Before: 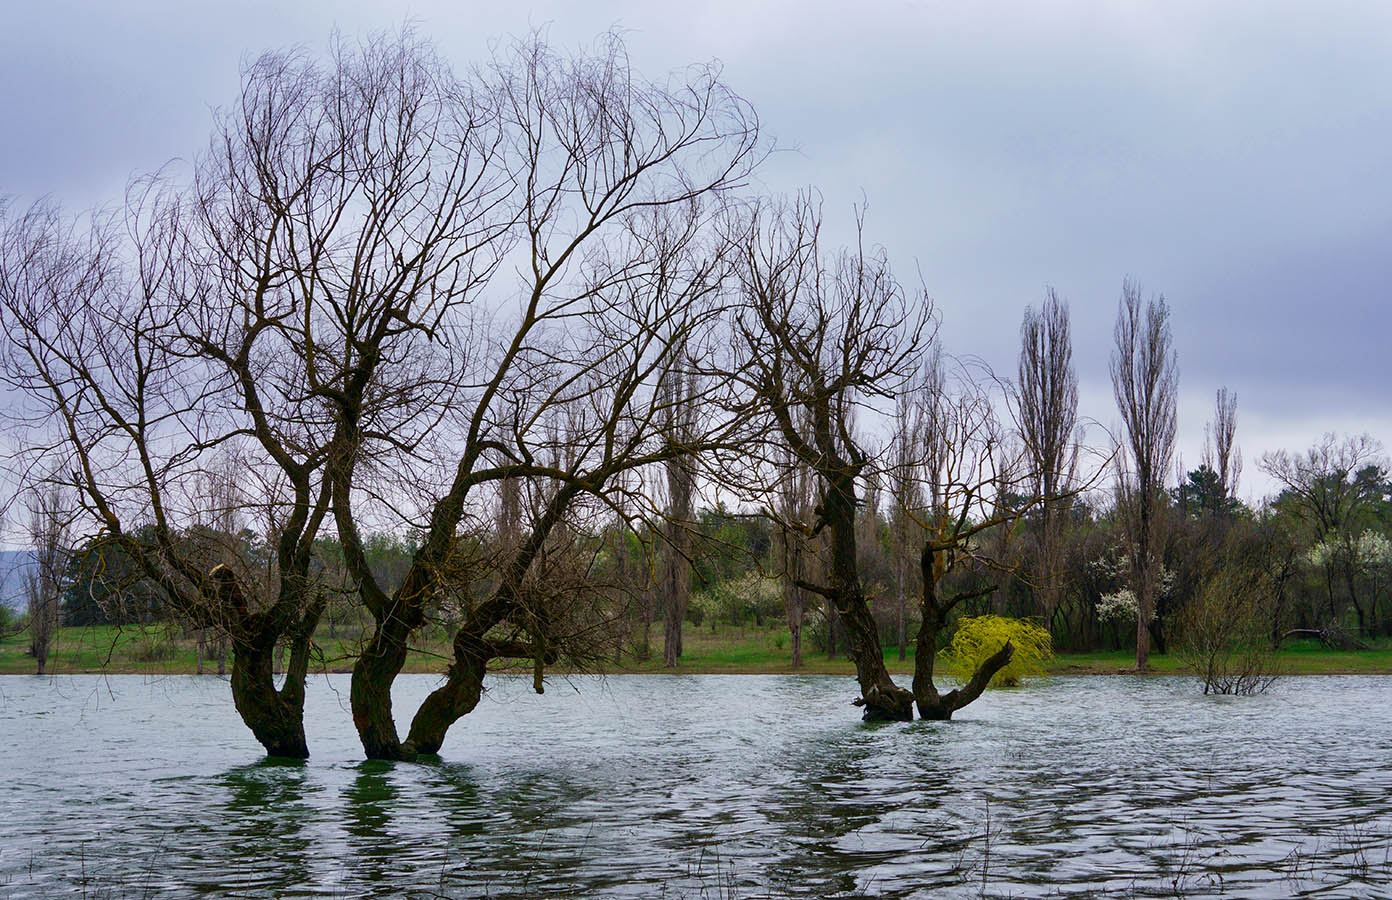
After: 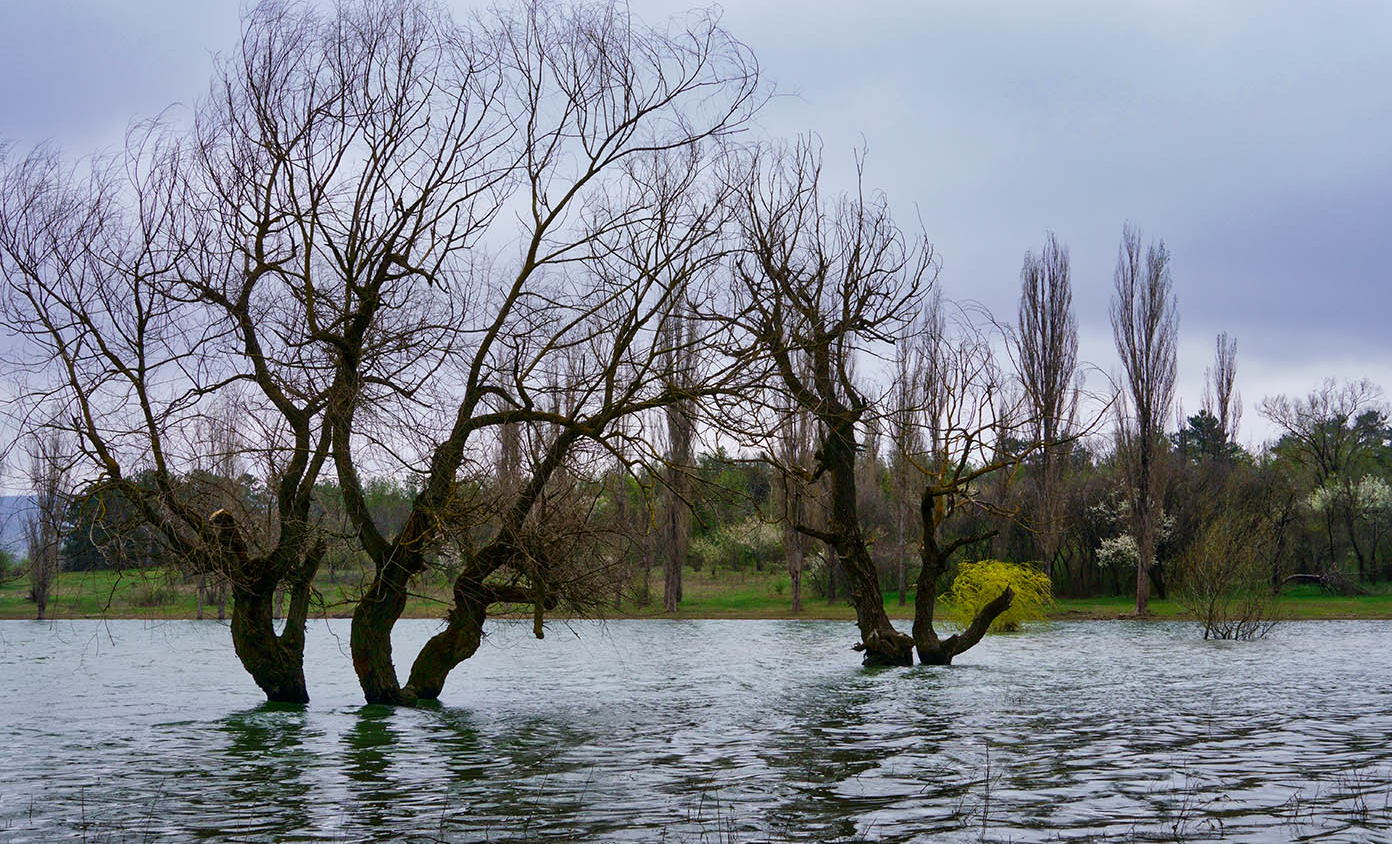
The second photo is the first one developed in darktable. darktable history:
crop and rotate: top 6.126%
